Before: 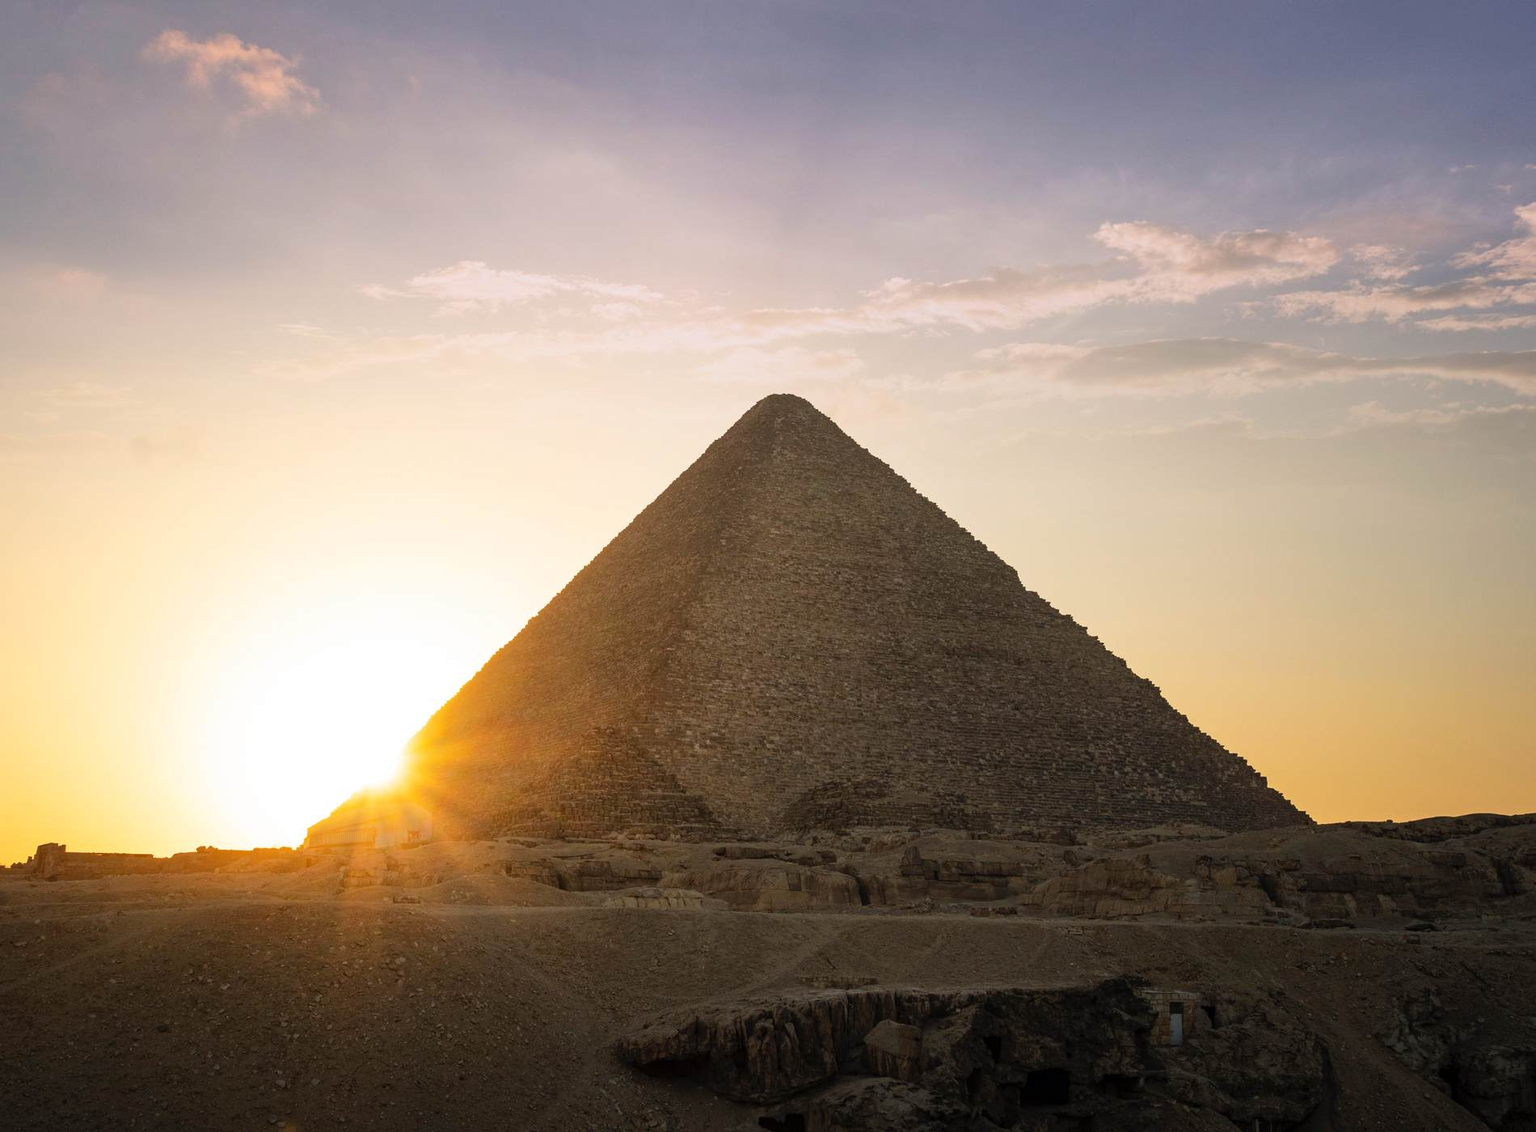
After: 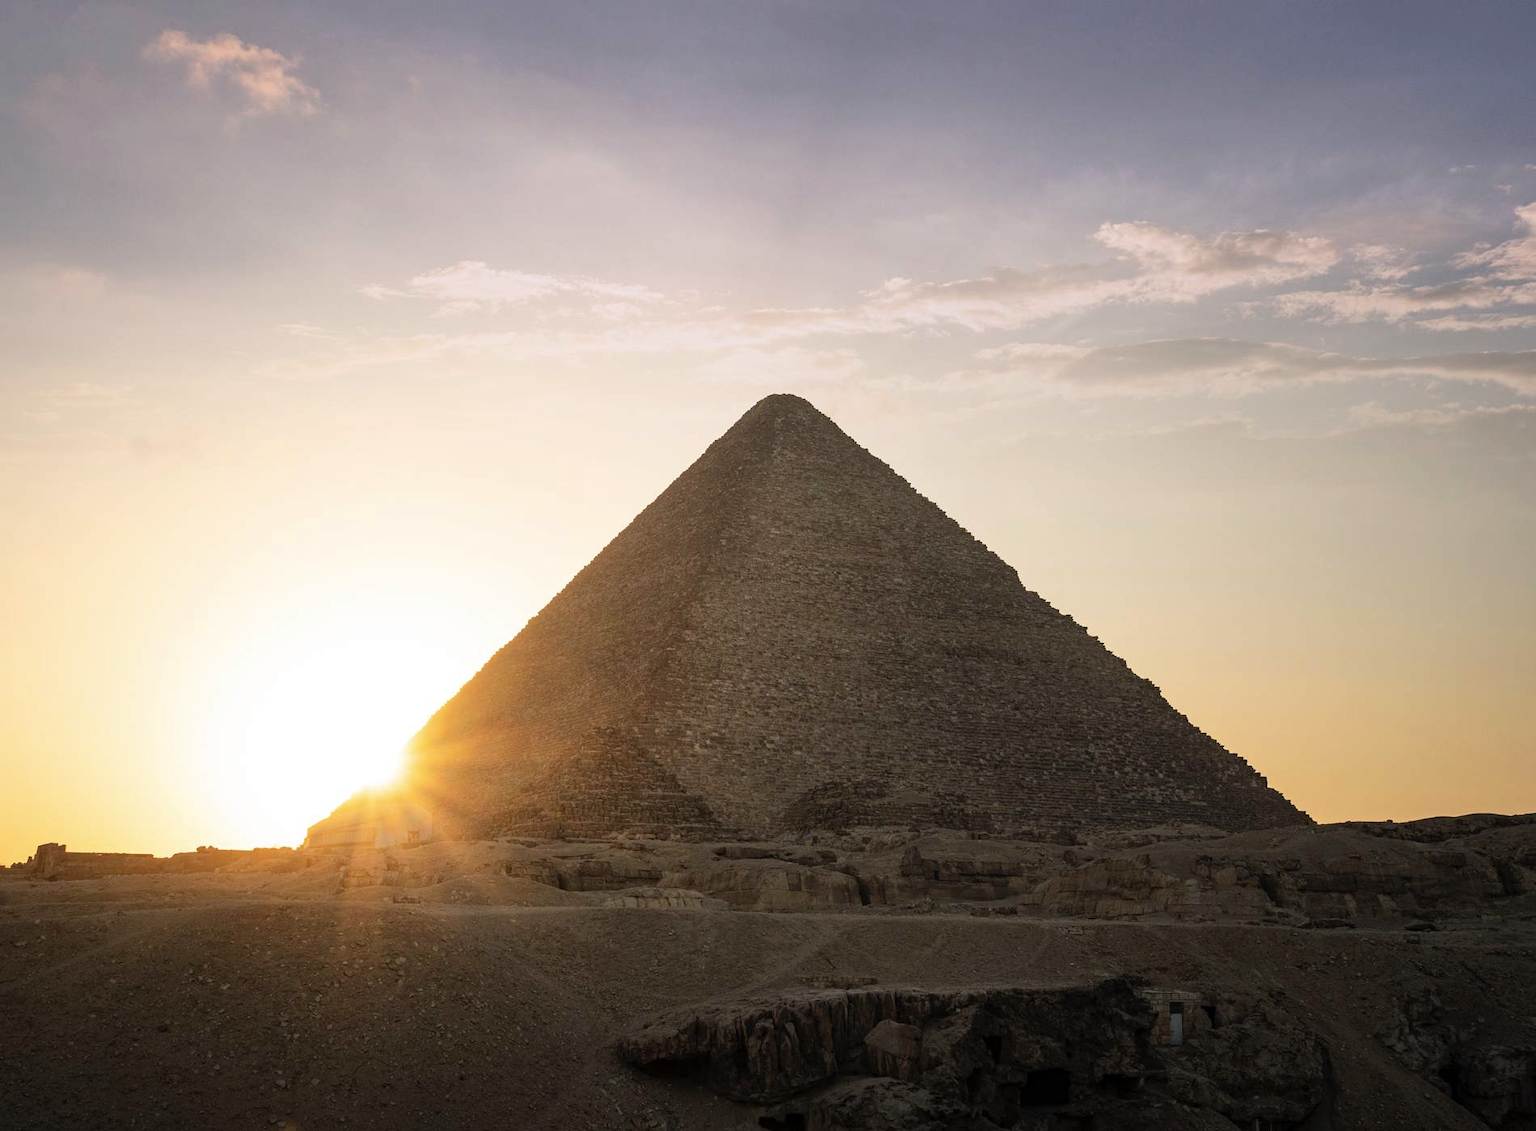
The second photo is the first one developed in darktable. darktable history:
contrast brightness saturation: contrast 0.058, brightness -0.007, saturation -0.218
